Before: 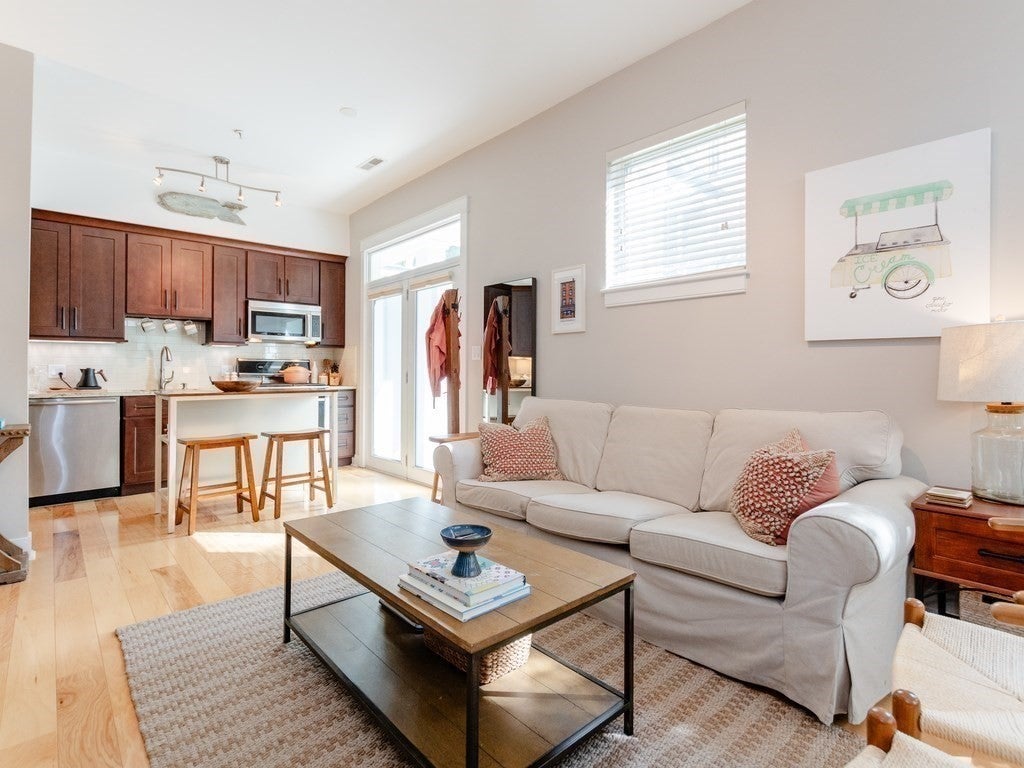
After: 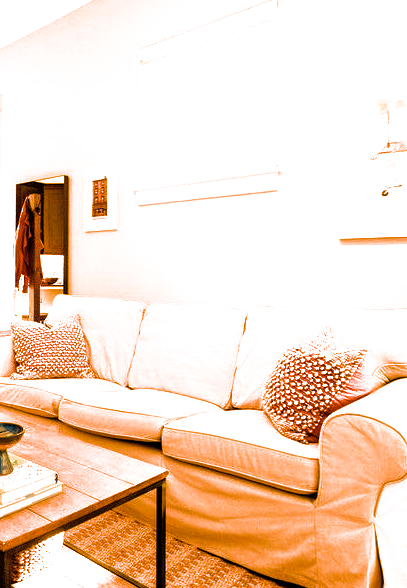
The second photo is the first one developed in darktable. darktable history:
white balance: red 1.467, blue 0.684
crop: left 45.721%, top 13.393%, right 14.118%, bottom 10.01%
filmic rgb: black relative exposure -12.8 EV, white relative exposure 2.8 EV, threshold 3 EV, target black luminance 0%, hardness 8.54, latitude 70.41%, contrast 1.133, shadows ↔ highlights balance -0.395%, color science v4 (2020), enable highlight reconstruction true
contrast brightness saturation: saturation -0.17
color balance rgb: linear chroma grading › shadows 10%, linear chroma grading › highlights 10%, linear chroma grading › global chroma 15%, linear chroma grading › mid-tones 15%, perceptual saturation grading › global saturation 40%, perceptual saturation grading › highlights -25%, perceptual saturation grading › mid-tones 35%, perceptual saturation grading › shadows 35%, perceptual brilliance grading › global brilliance 11.29%, global vibrance 11.29%
